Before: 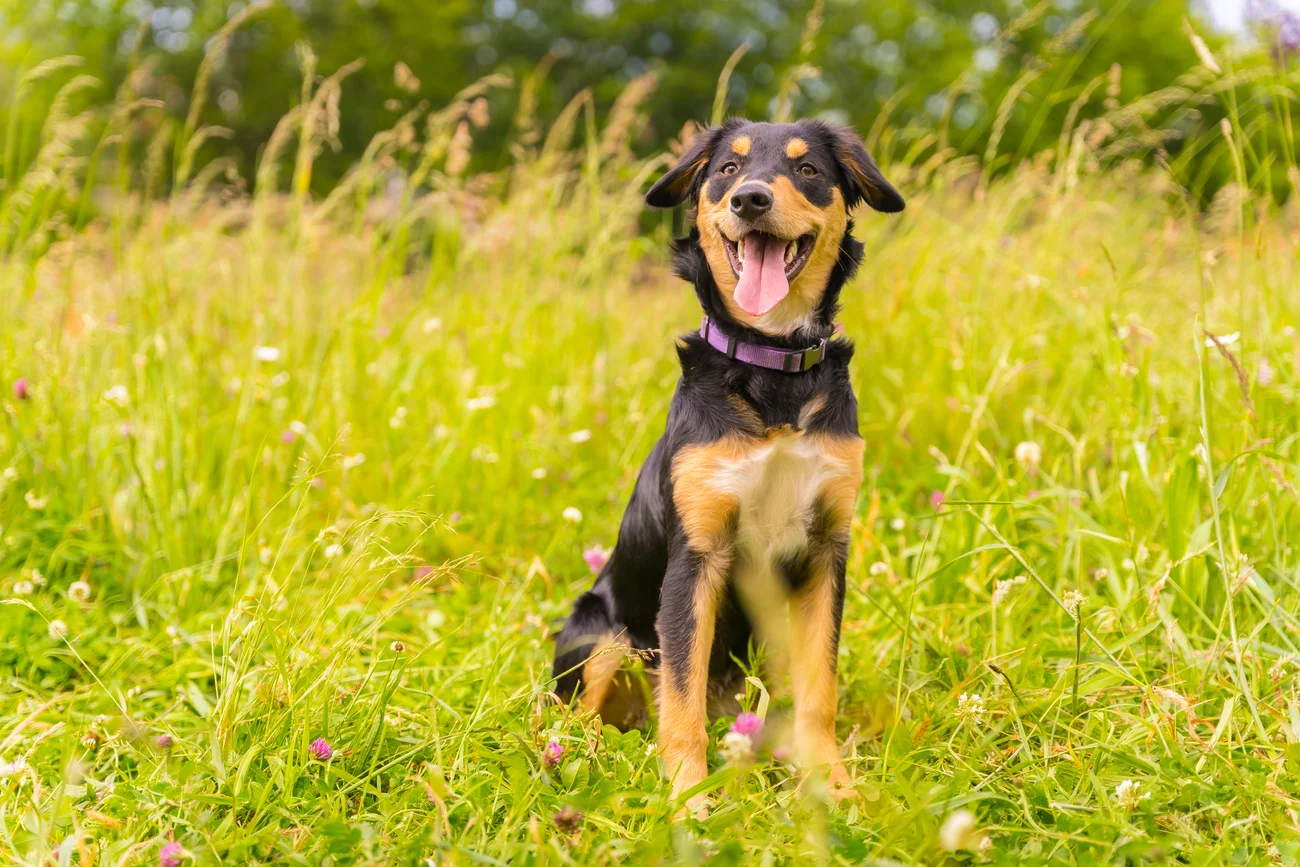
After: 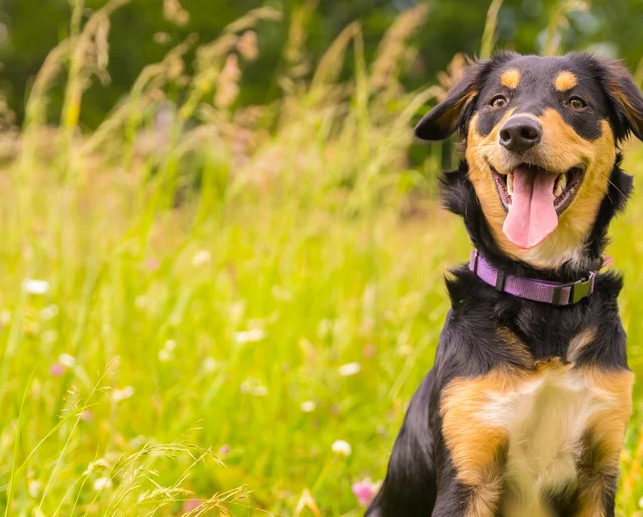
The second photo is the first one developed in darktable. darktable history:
crop: left 17.797%, top 7.842%, right 32.666%, bottom 32.422%
